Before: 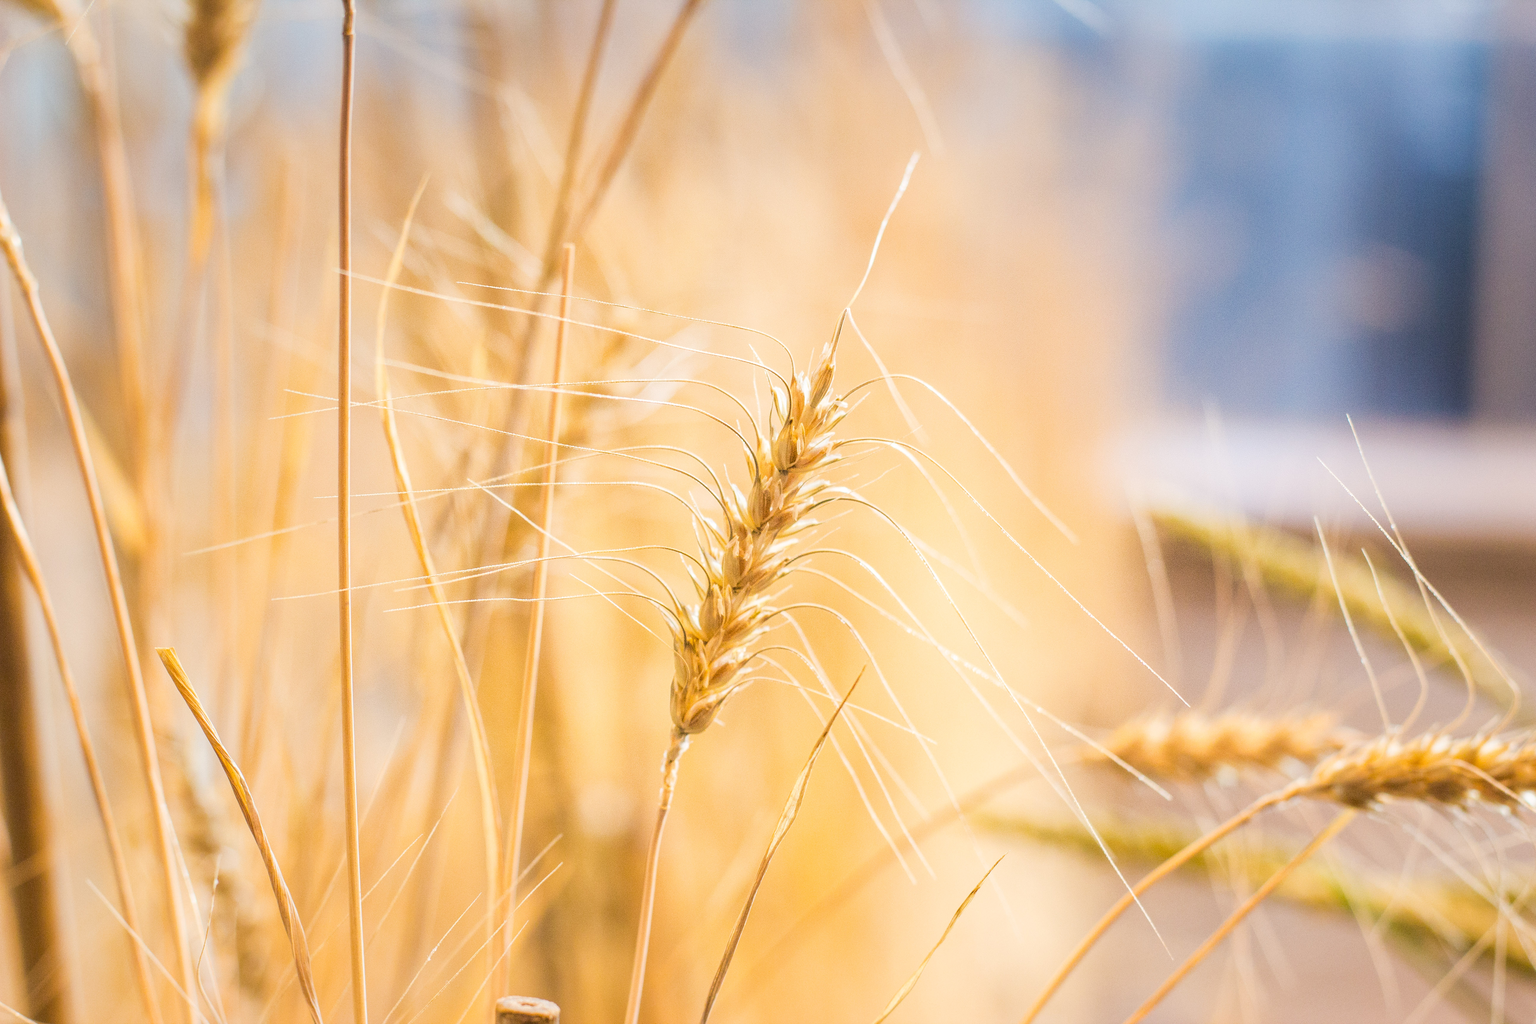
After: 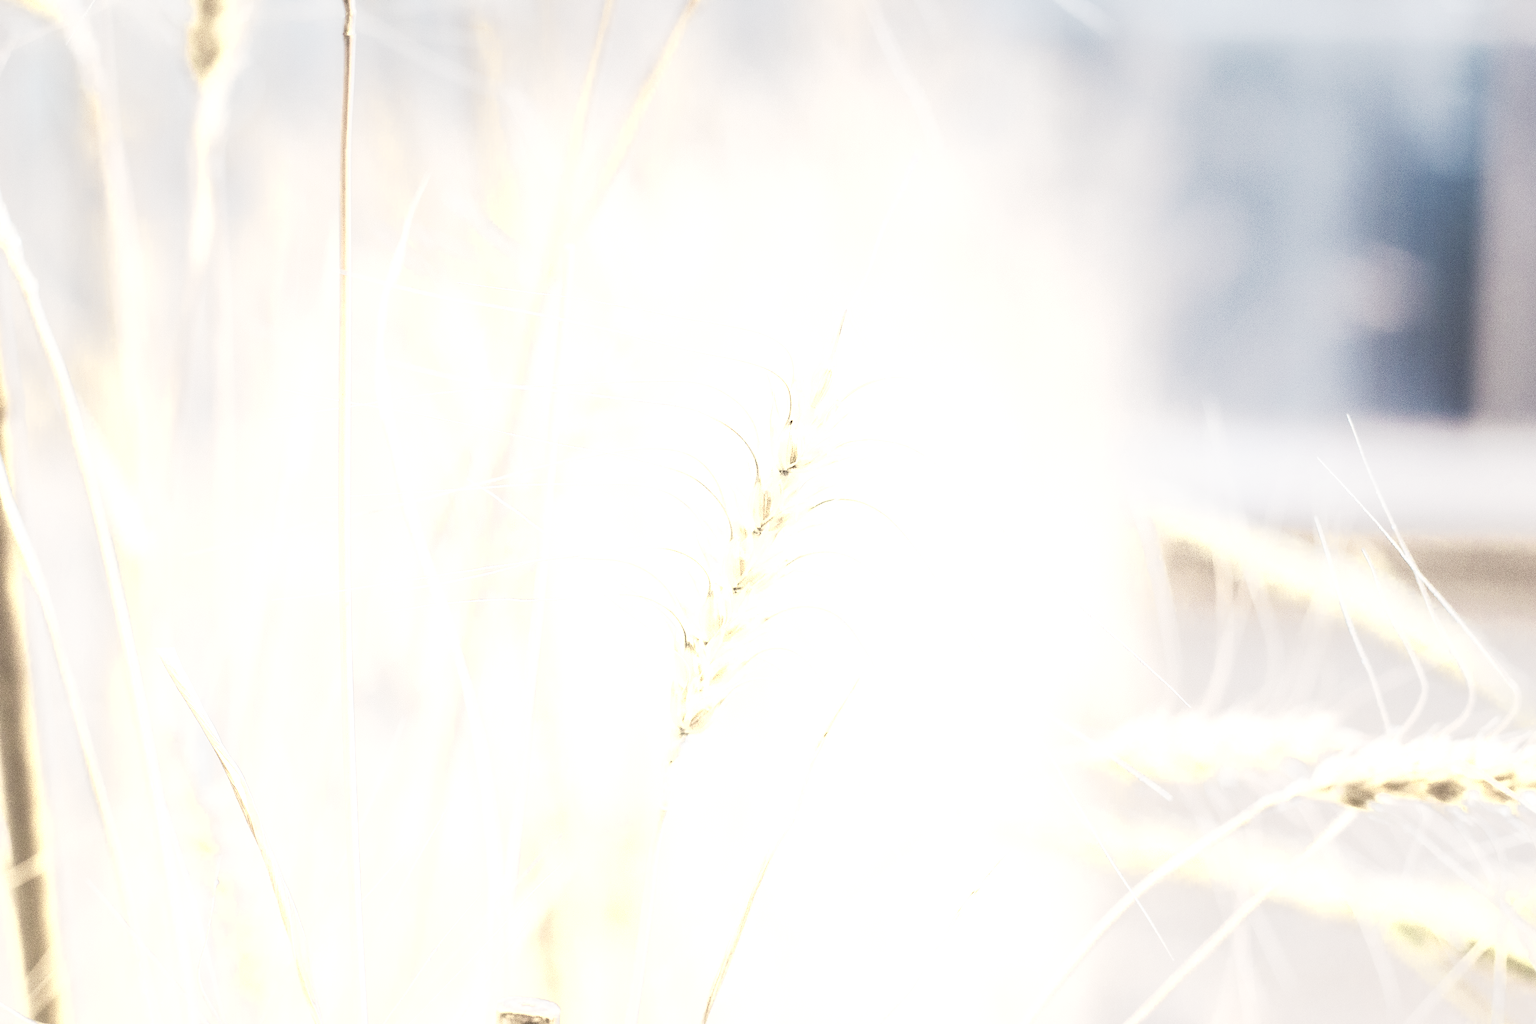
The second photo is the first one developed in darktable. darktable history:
contrast brightness saturation: contrast -0.05, saturation -0.41
tone curve: curves: ch0 [(0, 0) (0.003, 0.015) (0.011, 0.025) (0.025, 0.056) (0.044, 0.104) (0.069, 0.139) (0.1, 0.181) (0.136, 0.226) (0.177, 0.28) (0.224, 0.346) (0.277, 0.42) (0.335, 0.505) (0.399, 0.594) (0.468, 0.699) (0.543, 0.776) (0.623, 0.848) (0.709, 0.893) (0.801, 0.93) (0.898, 0.97) (1, 1)], preserve colors none
color zones: curves: ch0 [(0.25, 0.667) (0.758, 0.368)]; ch1 [(0.215, 0.245) (0.761, 0.373)]; ch2 [(0.247, 0.554) (0.761, 0.436)]
shadows and highlights: shadows 4.1, highlights -17.6, soften with gaussian
color balance: contrast 8.5%, output saturation 105%
